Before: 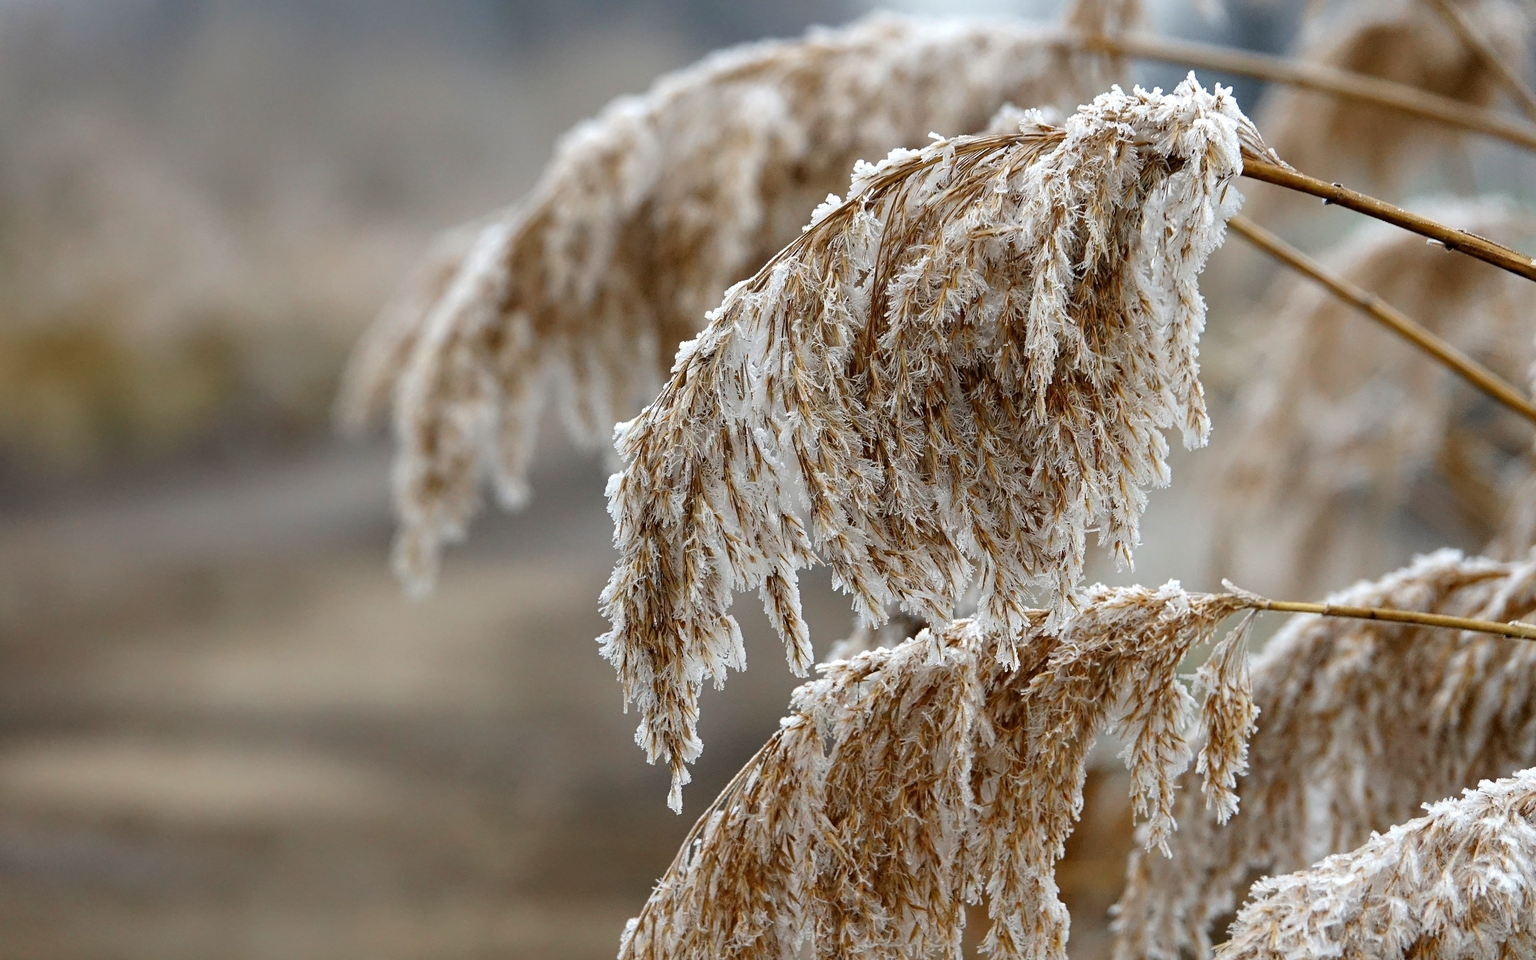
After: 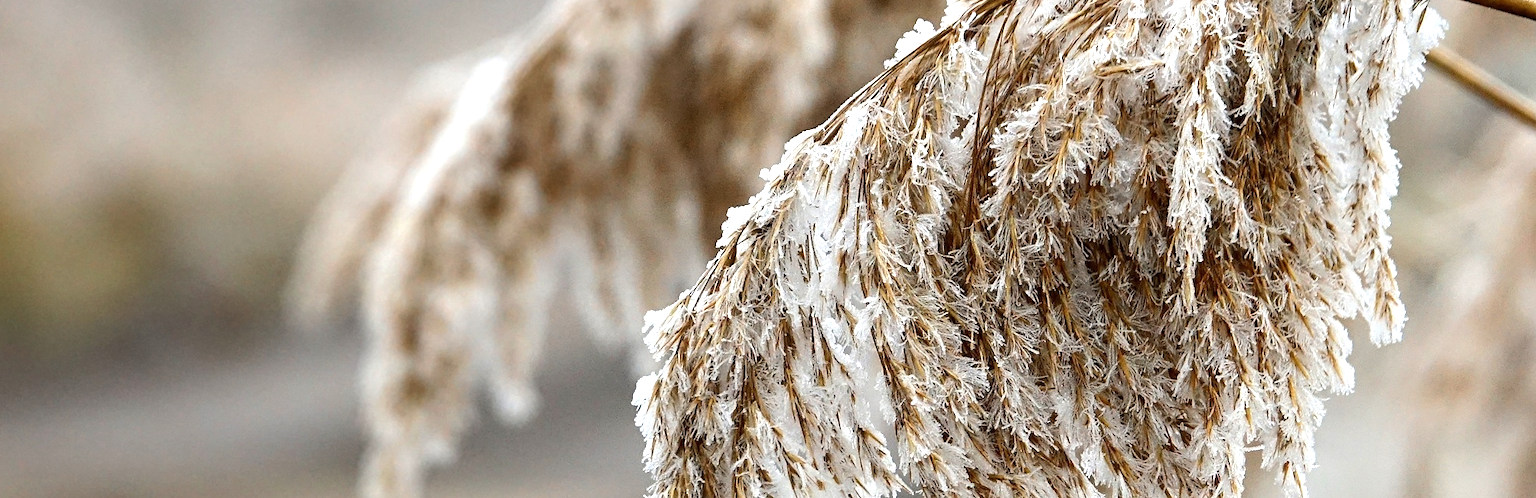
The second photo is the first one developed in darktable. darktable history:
crop: left 7.111%, top 18.648%, right 14.461%, bottom 40.591%
tone equalizer: -8 EV -0.377 EV, -7 EV -0.361 EV, -6 EV -0.337 EV, -5 EV -0.225 EV, -3 EV 0.21 EV, -2 EV 0.362 EV, -1 EV 0.368 EV, +0 EV 0.443 EV, edges refinement/feathering 500, mask exposure compensation -1.57 EV, preserve details no
exposure: exposure 0.348 EV, compensate exposure bias true, compensate highlight preservation false
